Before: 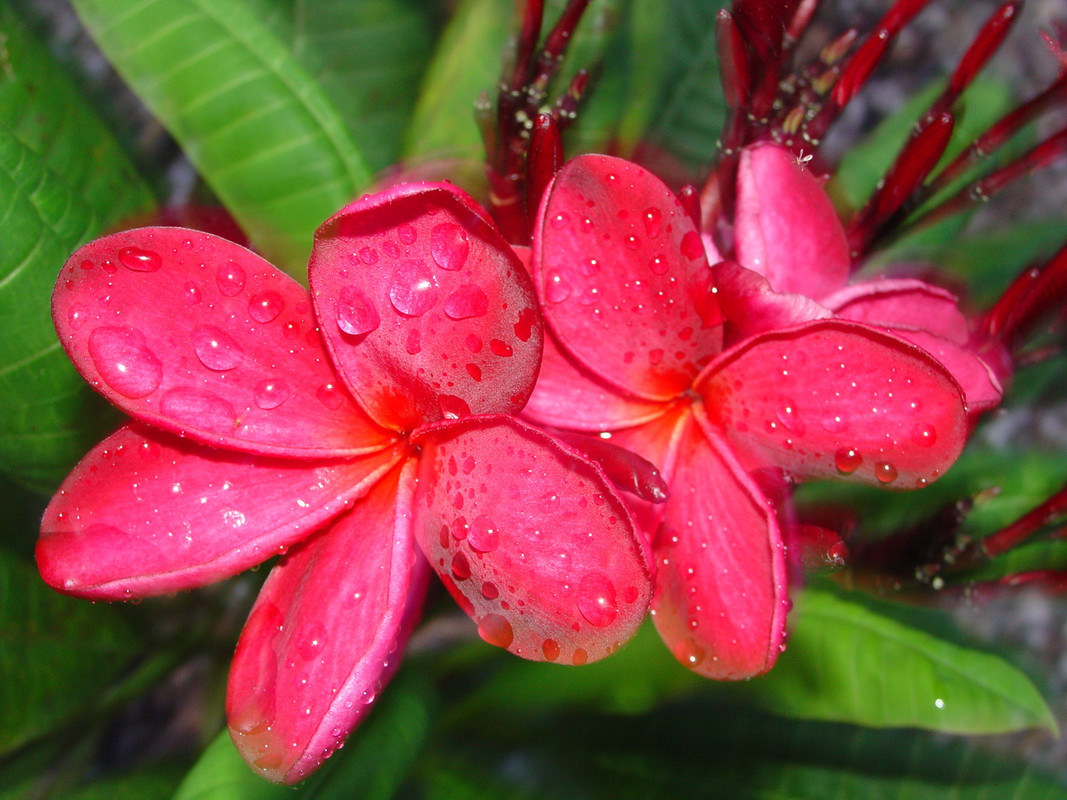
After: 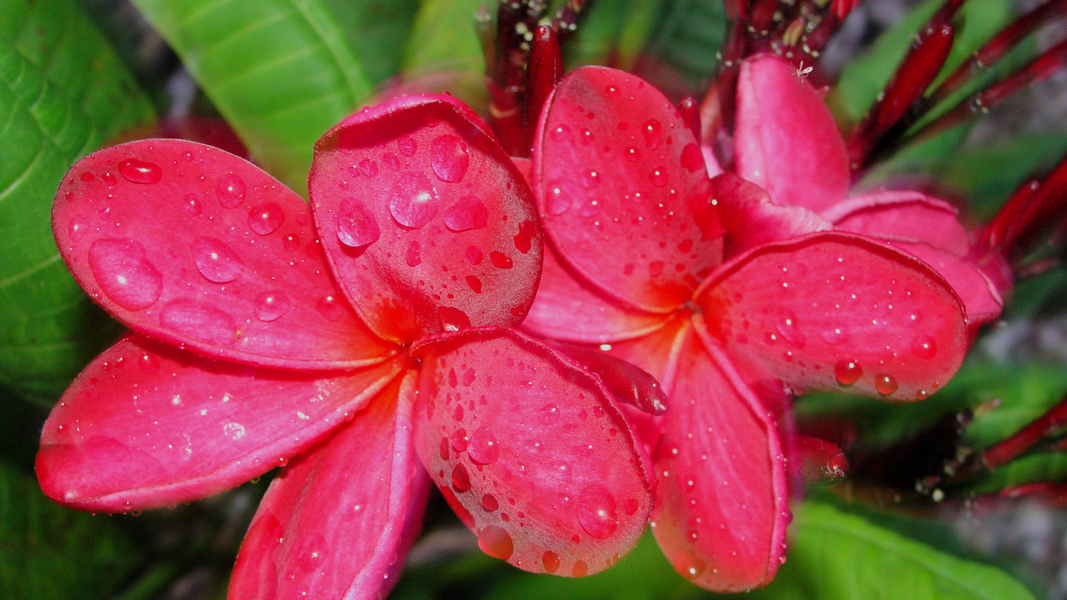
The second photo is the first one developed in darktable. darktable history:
filmic rgb: black relative exposure -7.65 EV, white relative exposure 4.56 EV, threshold 5.96 EV, hardness 3.61, color science v6 (2022), enable highlight reconstruction true
crop: top 11.029%, bottom 13.919%
